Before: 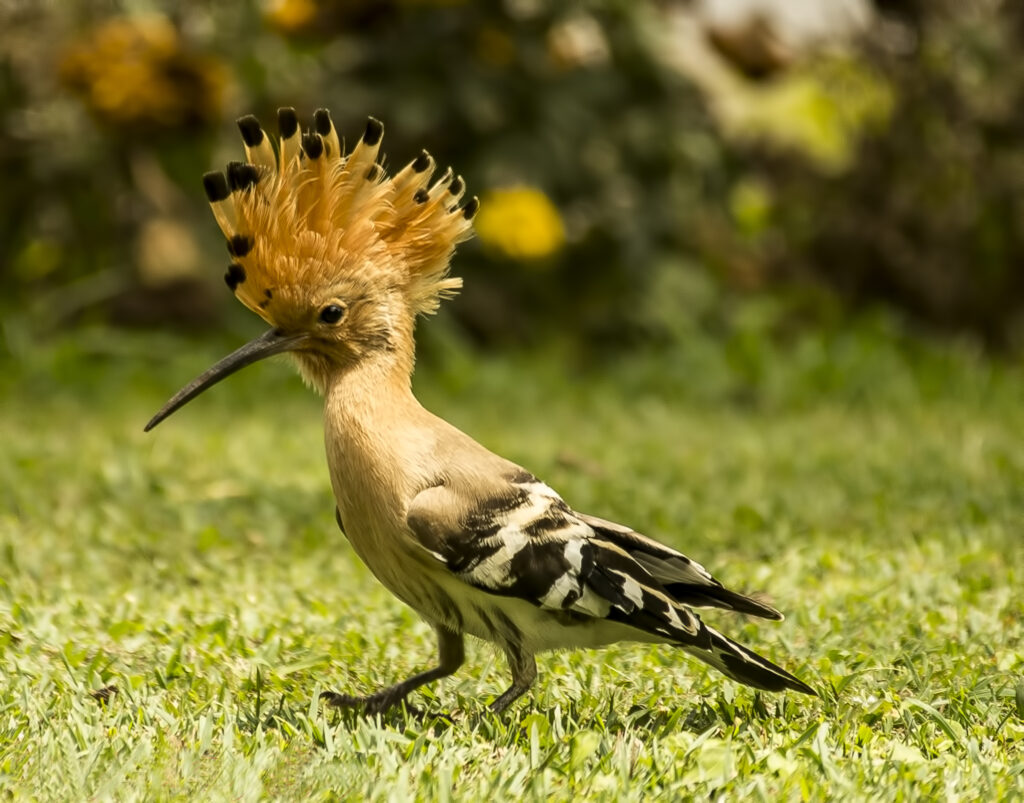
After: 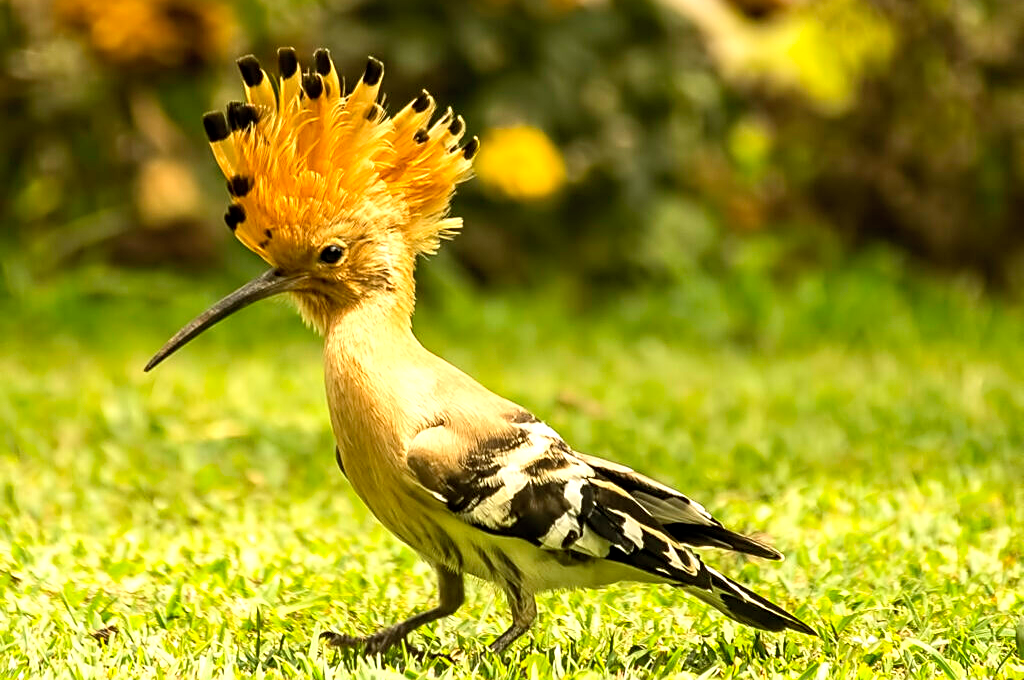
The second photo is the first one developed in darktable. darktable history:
crop: top 7.569%, bottom 7.642%
exposure: exposure 0.671 EV, compensate highlight preservation false
sharpen: on, module defaults
contrast brightness saturation: contrast 0.073, brightness 0.079, saturation 0.184
